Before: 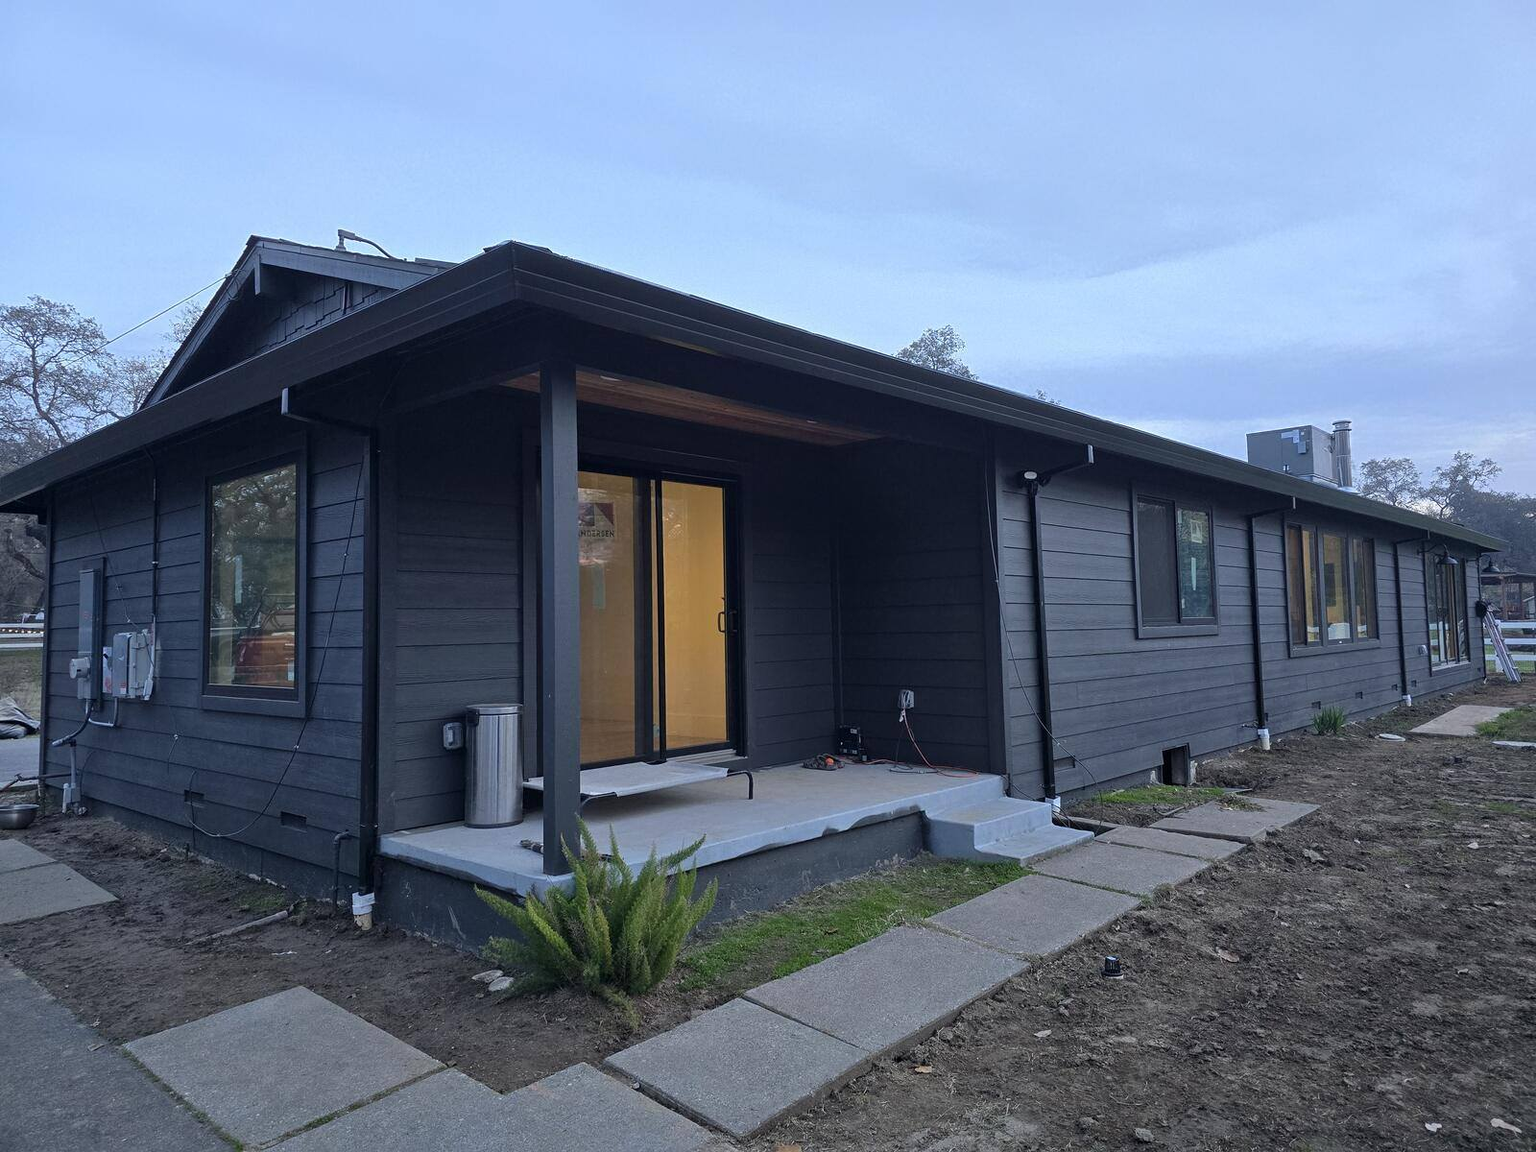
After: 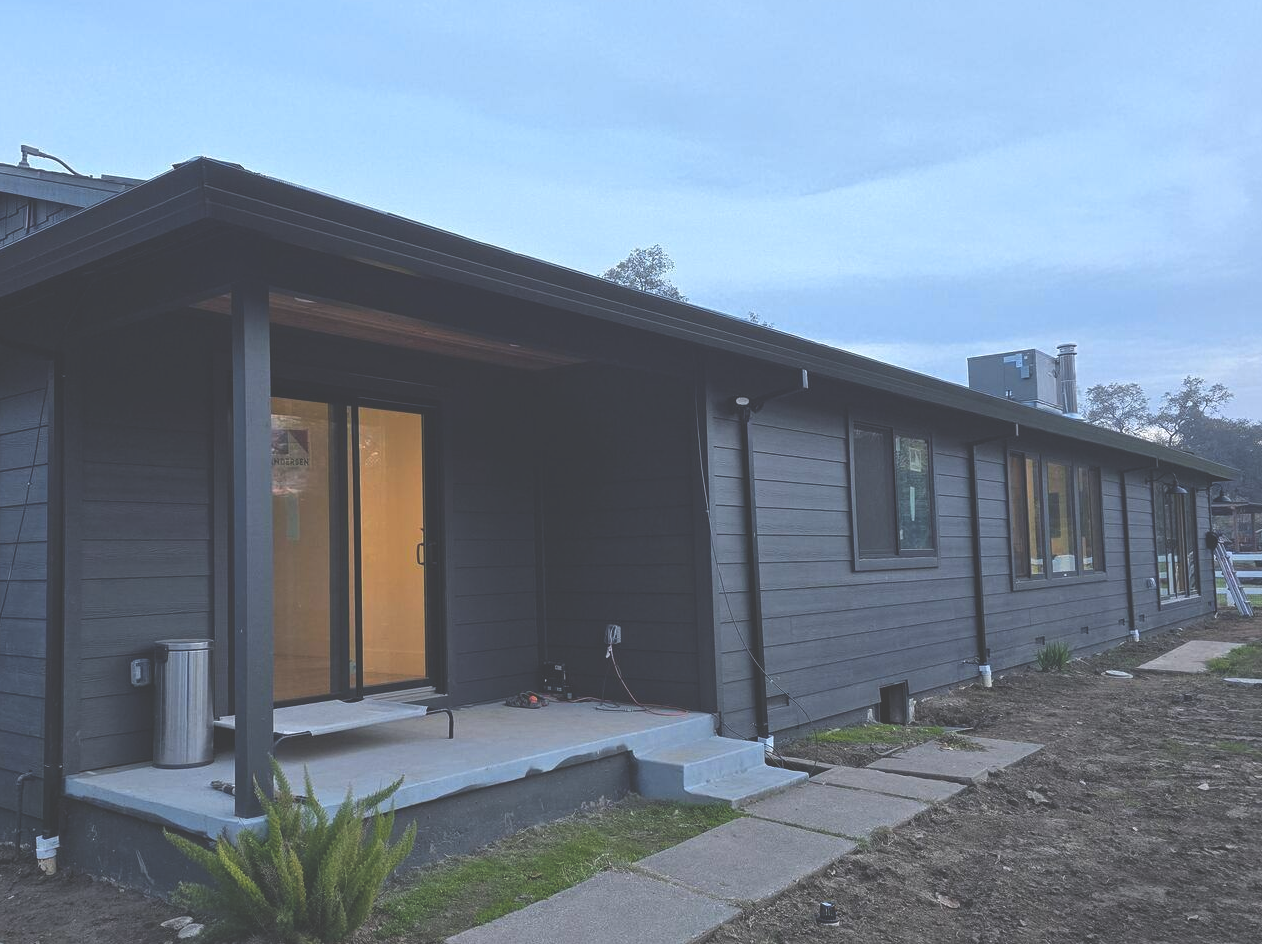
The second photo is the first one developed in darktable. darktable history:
crop and rotate: left 20.74%, top 7.912%, right 0.375%, bottom 13.378%
color zones: curves: ch1 [(0.235, 0.558) (0.75, 0.5)]; ch2 [(0.25, 0.462) (0.749, 0.457)], mix 25.94%
exposure: black level correction -0.041, exposure 0.064 EV, compensate highlight preservation false
